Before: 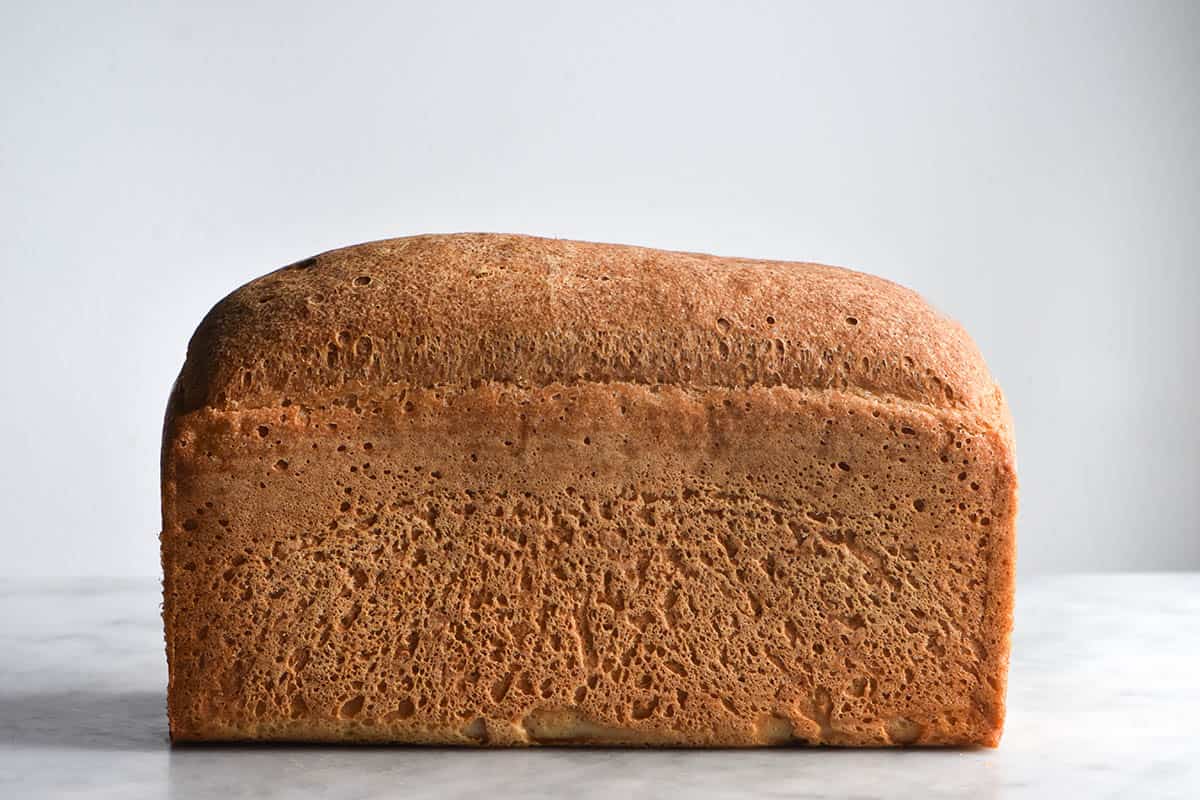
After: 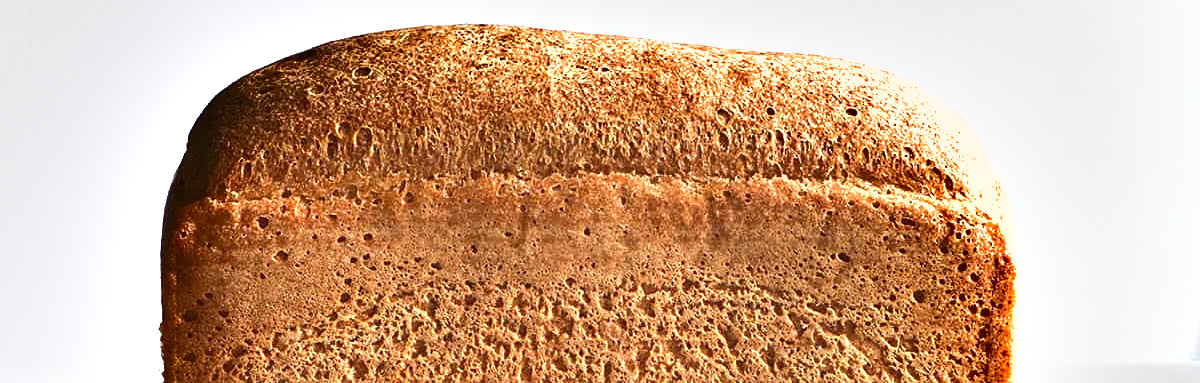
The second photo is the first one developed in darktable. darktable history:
velvia: strength 10.27%
crop and rotate: top 26.292%, bottom 25.814%
exposure: black level correction 0, exposure 1.107 EV, compensate highlight preservation false
sharpen: amount 0.216
shadows and highlights: low approximation 0.01, soften with gaussian
